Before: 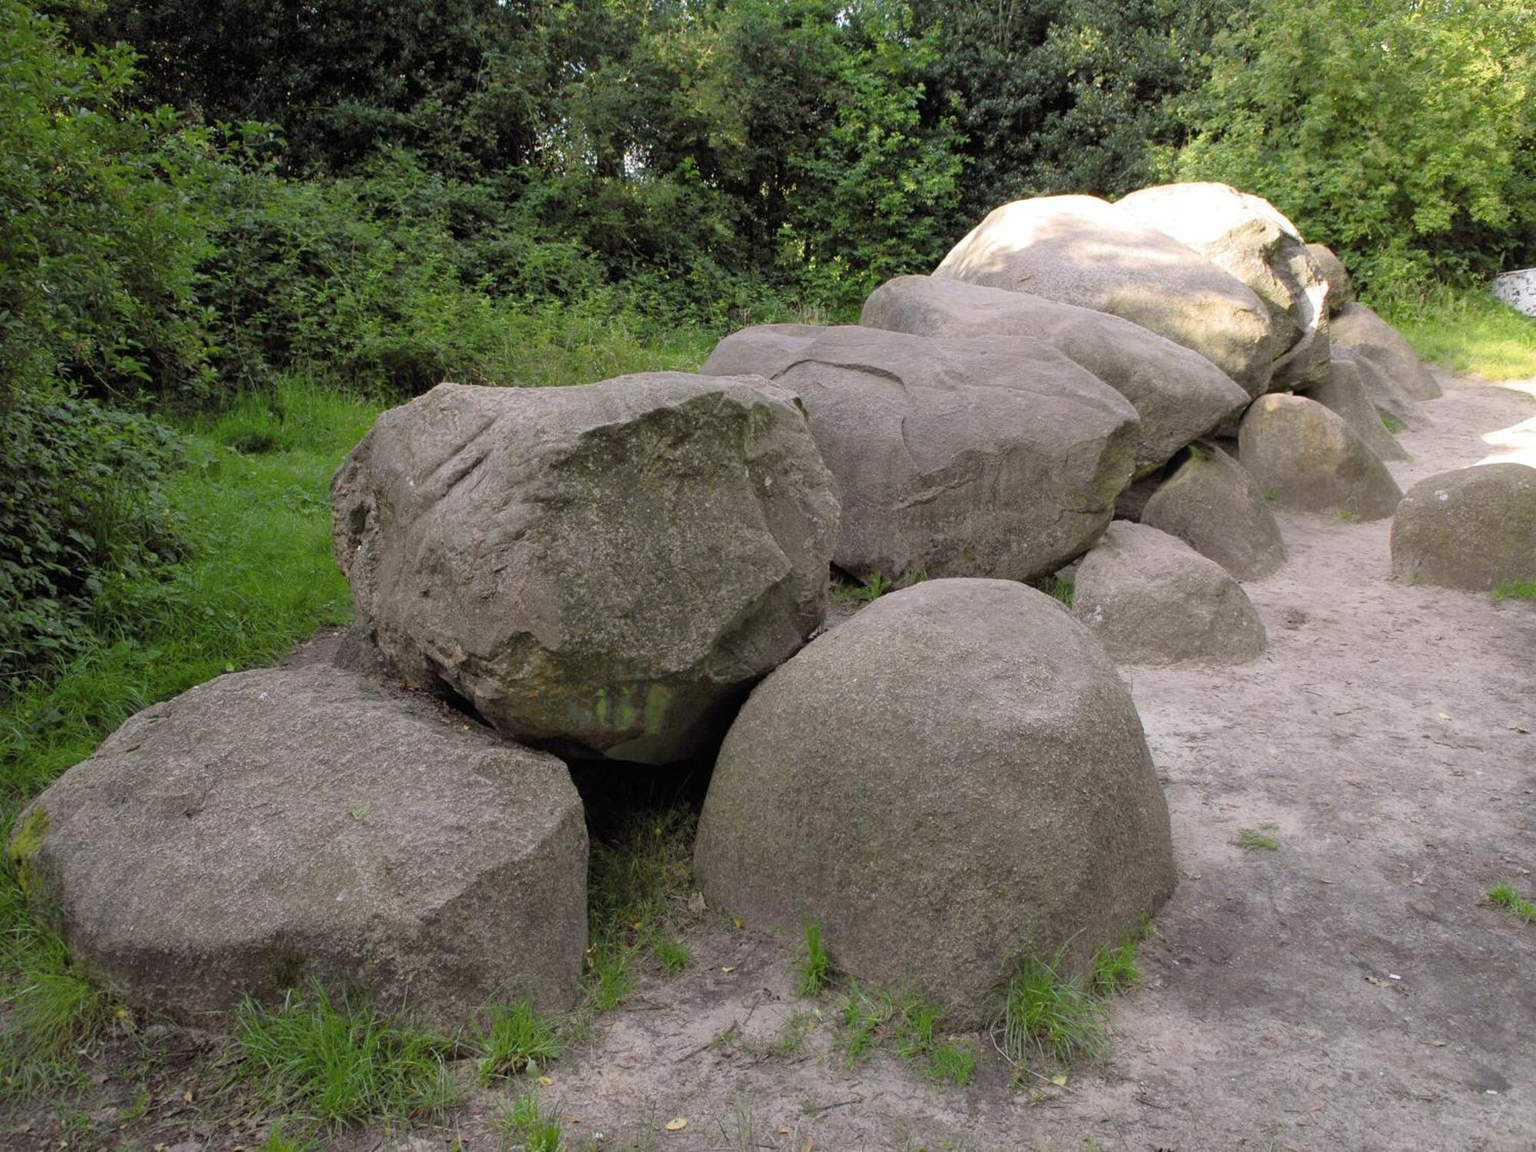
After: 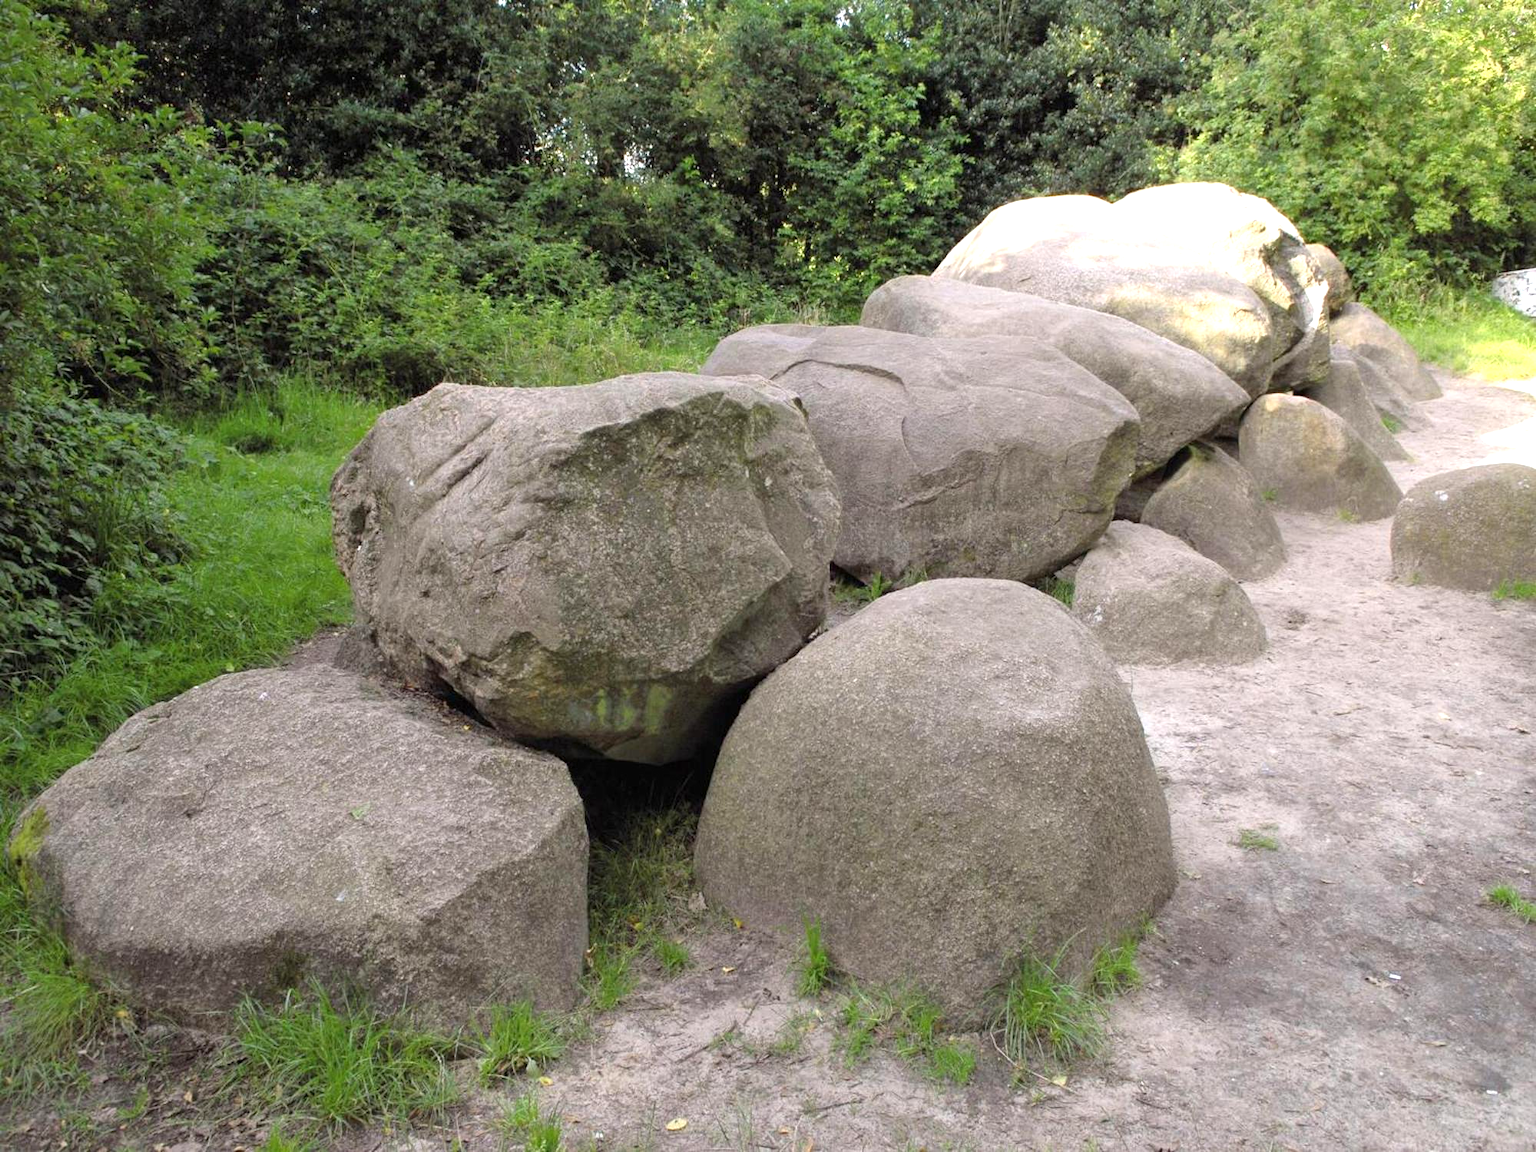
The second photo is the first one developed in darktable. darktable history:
exposure: exposure 0.697 EV, compensate exposure bias true, compensate highlight preservation false
